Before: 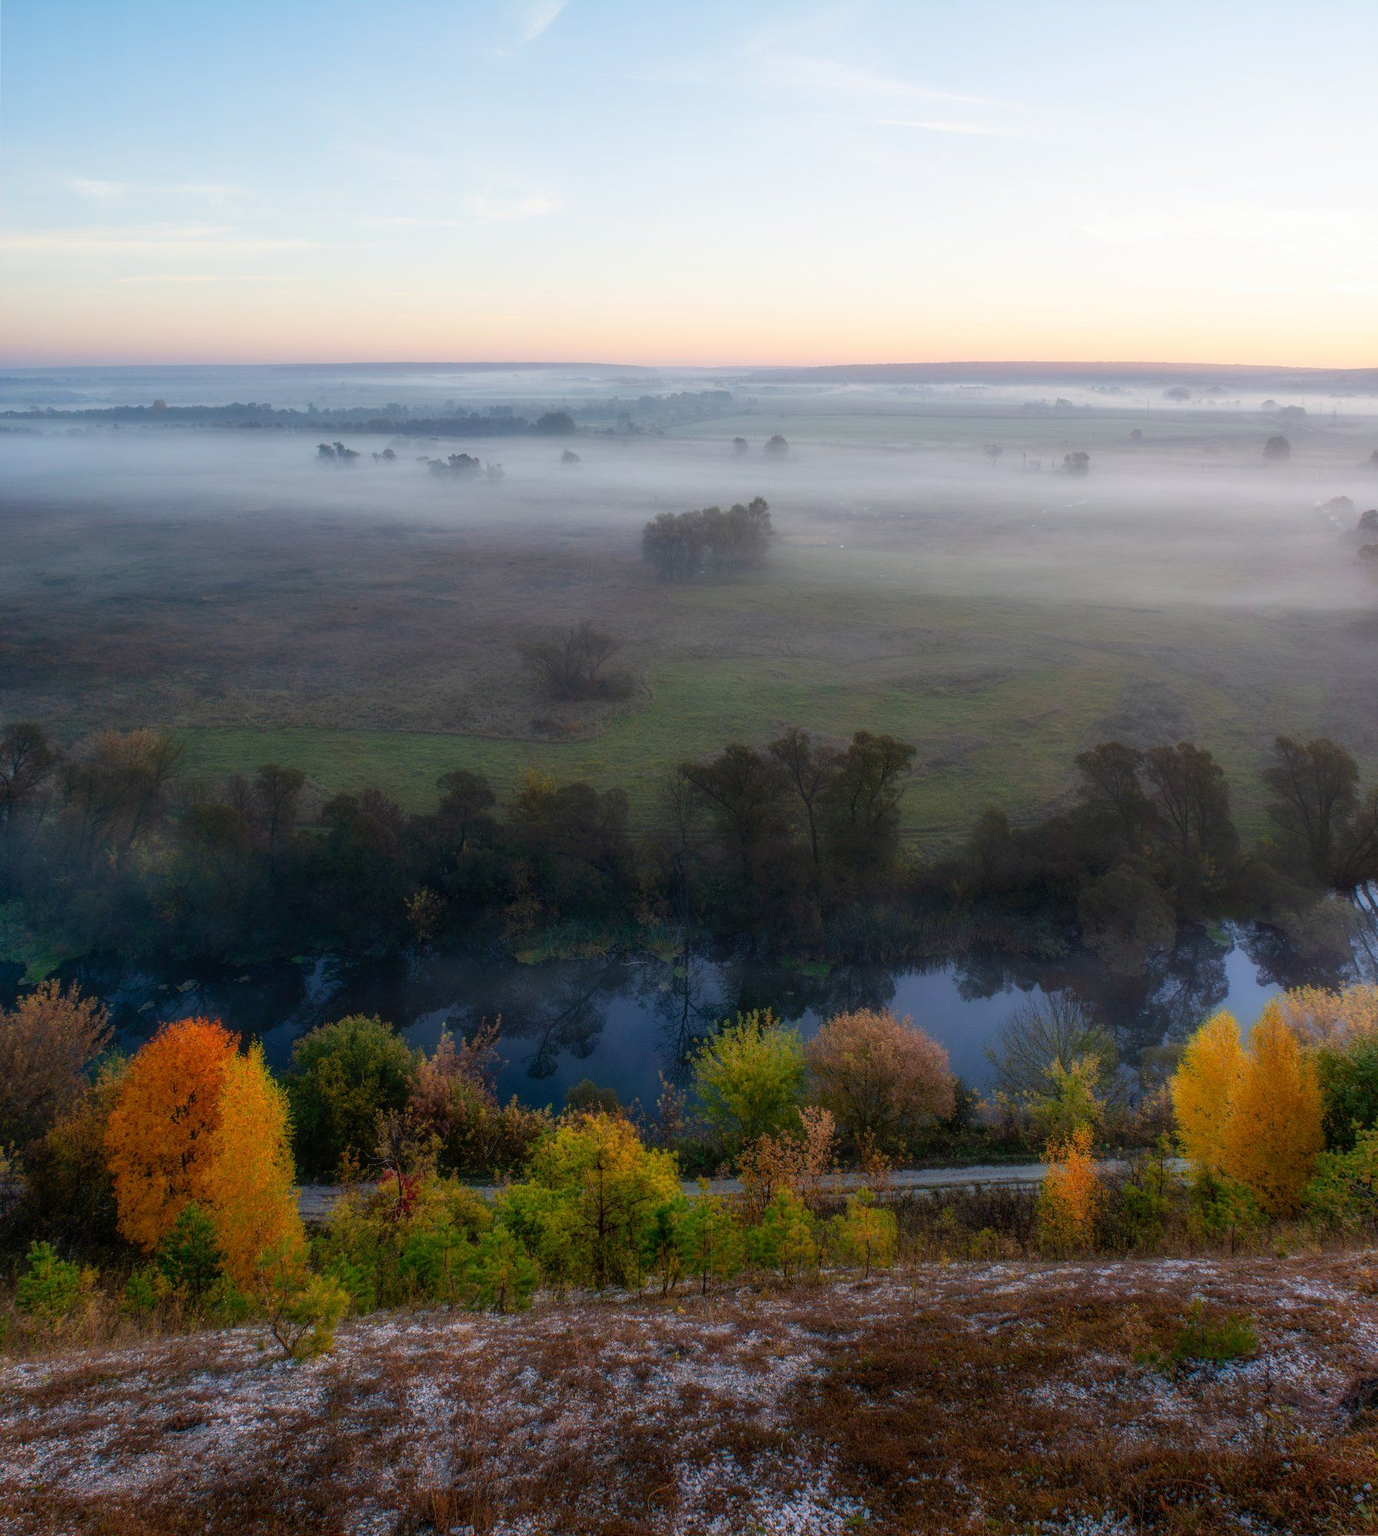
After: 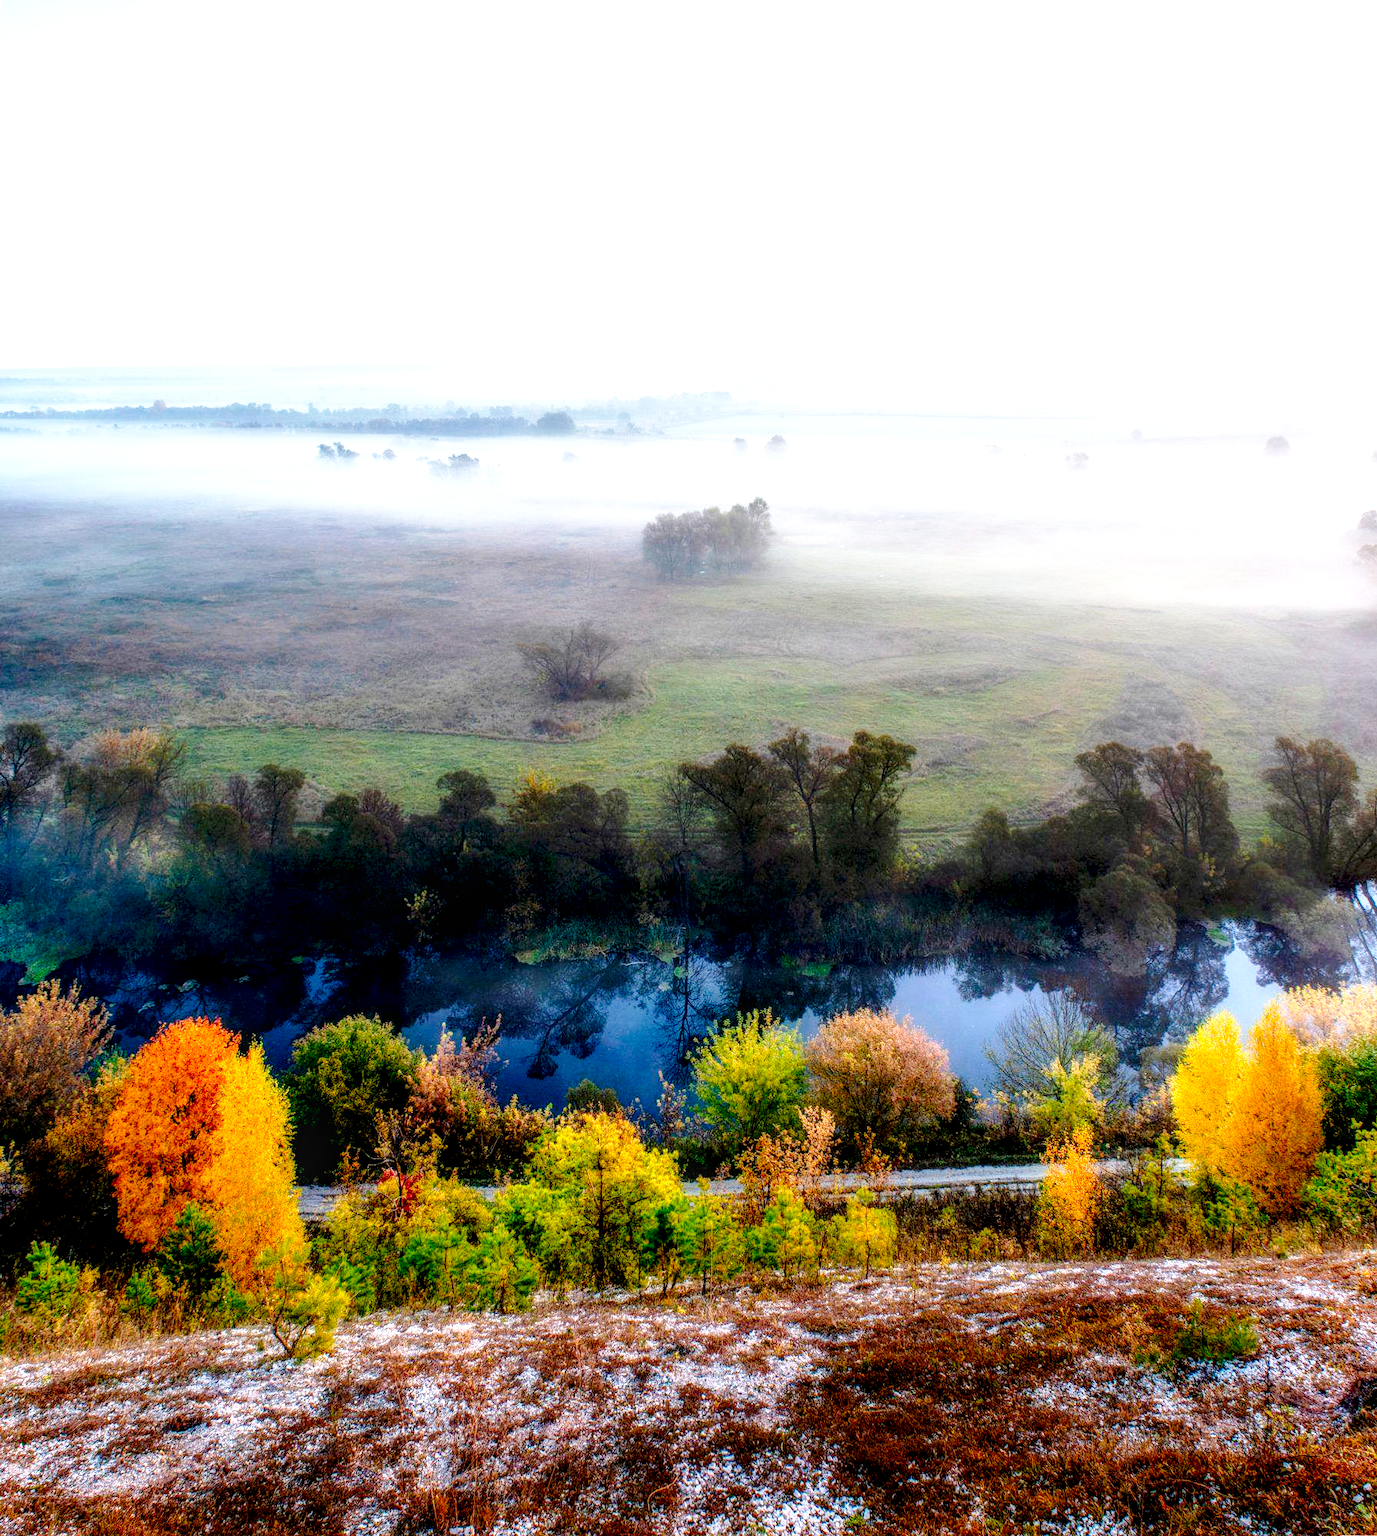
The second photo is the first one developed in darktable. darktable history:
levels: levels [0, 0.476, 0.951]
exposure: black level correction 0.01, exposure 0.015 EV, compensate exposure bias true, compensate highlight preservation false
base curve: curves: ch0 [(0, 0) (0.028, 0.03) (0.121, 0.232) (0.46, 0.748) (0.859, 0.968) (1, 1)], preserve colors none
local contrast: on, module defaults
